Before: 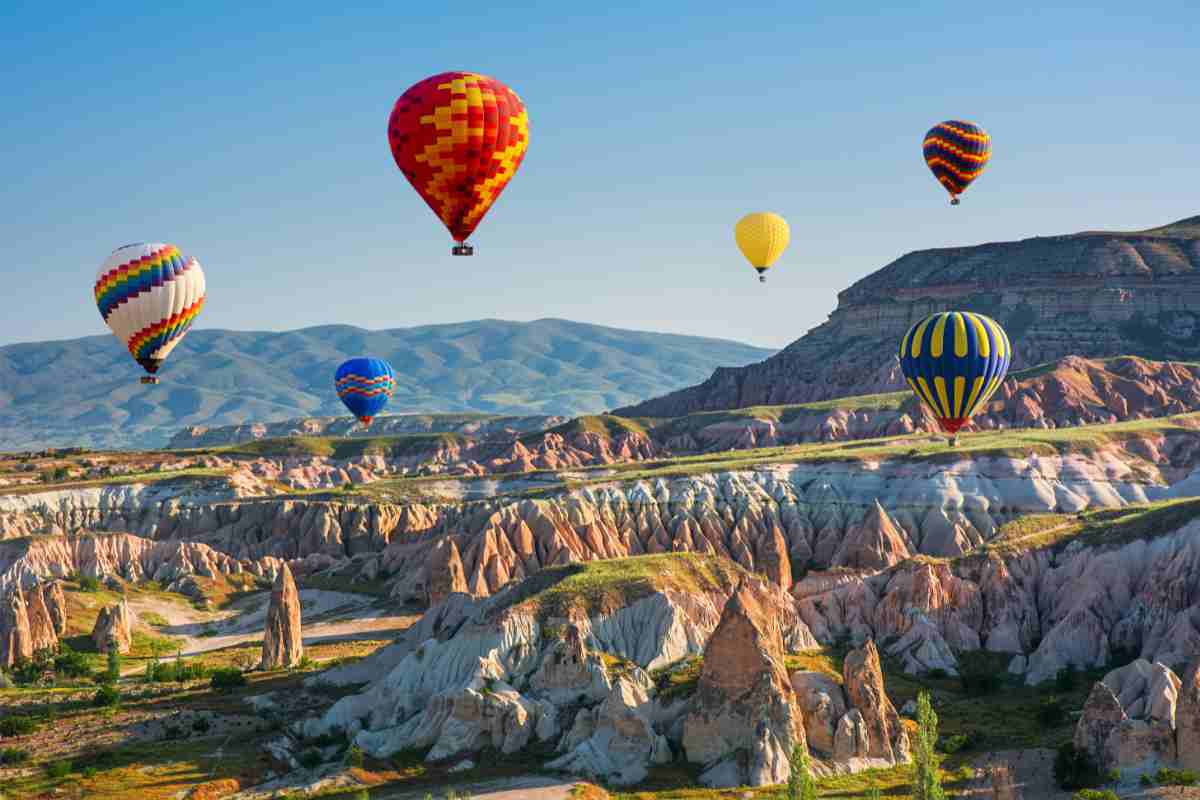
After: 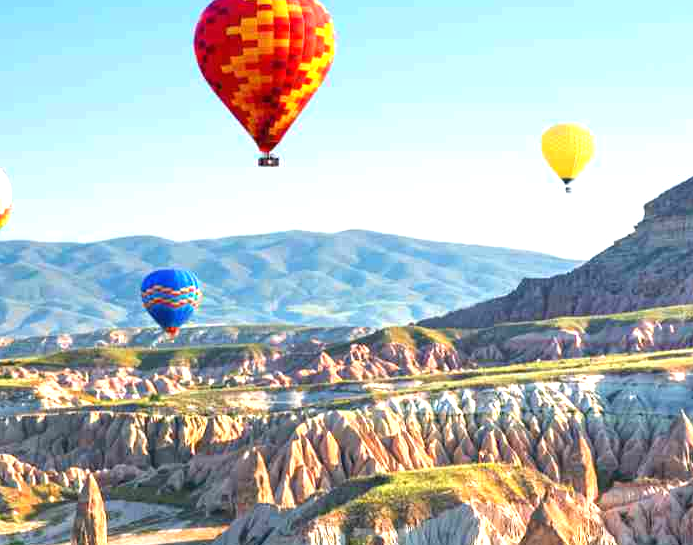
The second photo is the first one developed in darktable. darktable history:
exposure: black level correction 0, exposure 1 EV, compensate exposure bias true, compensate highlight preservation false
crop: left 16.202%, top 11.208%, right 26.045%, bottom 20.557%
